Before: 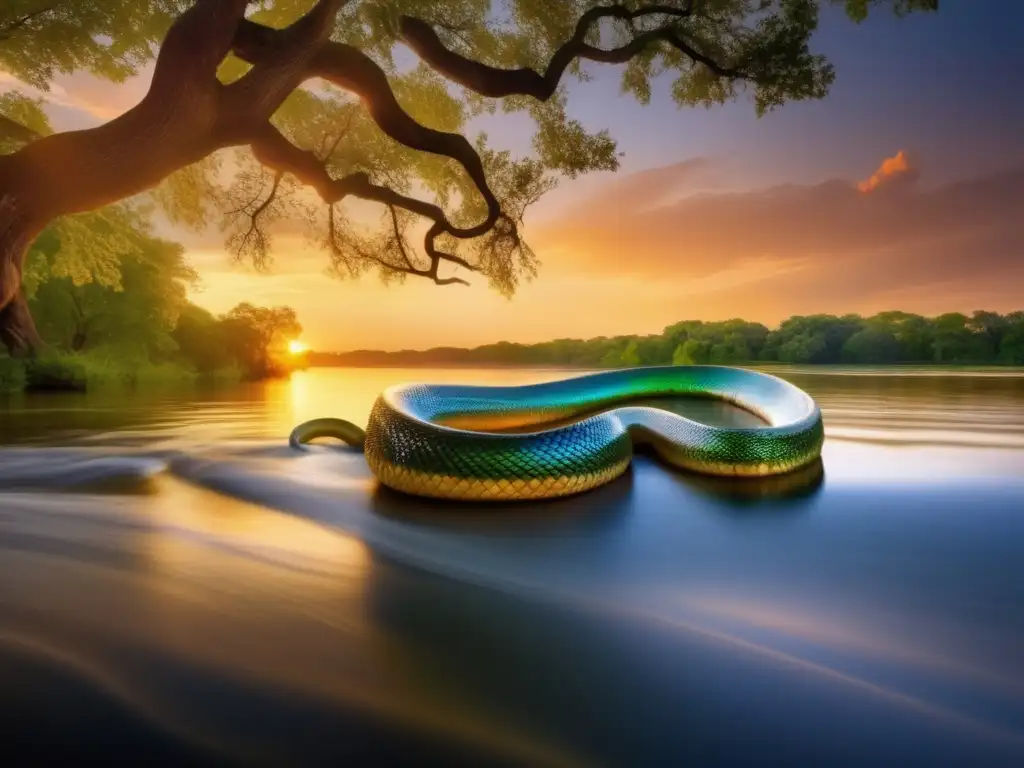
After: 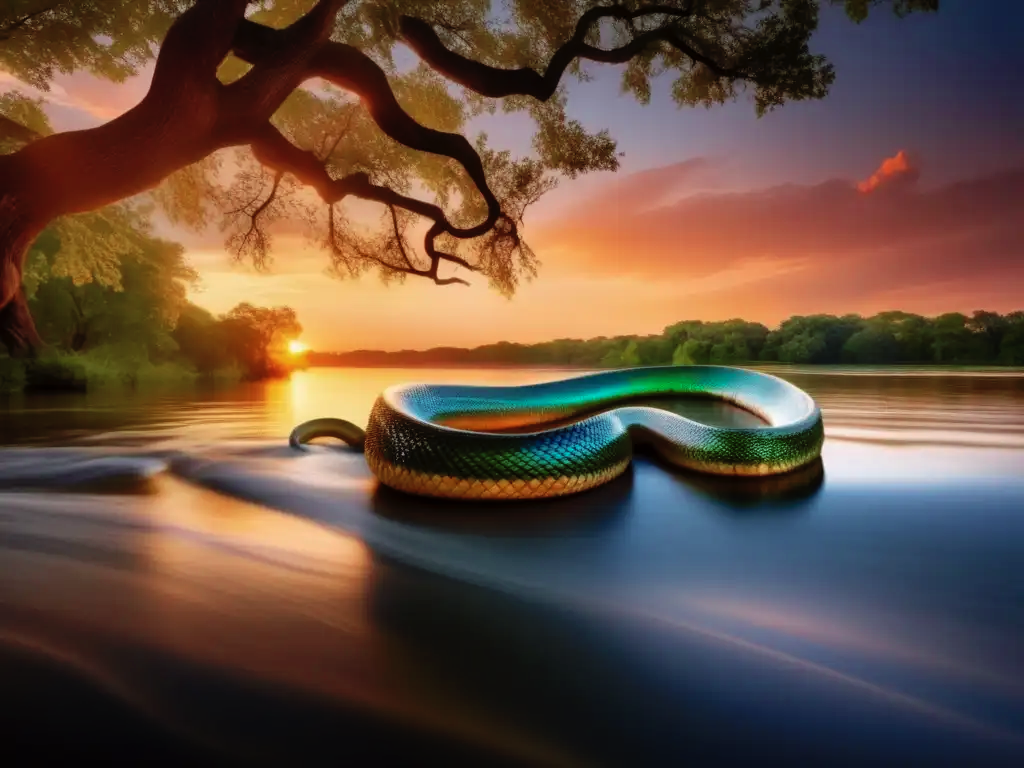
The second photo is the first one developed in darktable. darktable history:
tone curve: curves: ch0 [(0, 0) (0.003, 0.001) (0.011, 0.004) (0.025, 0.011) (0.044, 0.021) (0.069, 0.028) (0.1, 0.036) (0.136, 0.051) (0.177, 0.085) (0.224, 0.127) (0.277, 0.193) (0.335, 0.266) (0.399, 0.338) (0.468, 0.419) (0.543, 0.504) (0.623, 0.593) (0.709, 0.689) (0.801, 0.784) (0.898, 0.888) (1, 1)], preserve colors none
color look up table: target L [94.63, 93.05, 90.49, 89.97, 84.77, 77.18, 76.59, 59.73, 55.42, 47.46, 12.61, 200.45, 87.15, 78.12, 64.5, 57.64, 55.6, 52.32, 56.54, 45.54, 42.52, 35.99, 29.41, 24.44, 28.76, 0.327, 93.05, 80.15, 68.96, 61.74, 59.12, 57.05, 57.62, 47.54, 50.77, 38.45, 44.78, 39.9, 37.8, 31.44, 26.81, 17.56, 13.76, 90.51, 79.36, 78.85, 61.72, 49.35, 29.6], target a [-20.48, -30.95, -56.96, -60.62, -57.58, -49.4, -63.9, -41.42, -14.66, -38.89, -9.987, 0, 1.937, 18.19, 45.99, 8.678, 71.73, 58.84, 73.68, 44.07, 33.57, 46.47, 6.519, 19.32, 37.81, 1.08, -0.343, 31.19, 1.961, 74.88, 80.49, 41.85, 75.99, 56.72, 2.667, 36.4, -0.625, 55.33, 49.68, -0.63, 30.24, 24.55, 27.95, -42.37, -37.82, -45.21, -13.48, -20.1, -2.214], target b [6.55, 54.1, 28.55, 71.44, 16.75, 21.16, 60.27, 16.93, 20.16, 35.37, 16.21, 0, 76.78, 34.35, 38.78, 1.064, 18.81, 50.84, 53.88, 7.029, 32.85, 37.06, 24.69, 15.29, 28.98, 0.508, -0.123, -7.509, -29.58, -15.8, -33.65, -26.91, 15.24, -44.83, -55.27, -72.31, -43.06, -34.09, 0.875, 0.916, -34.89, -10.99, -42.39, -5.788, -21.08, -4.365, -9.42, -17.21, -24.12], num patches 49
